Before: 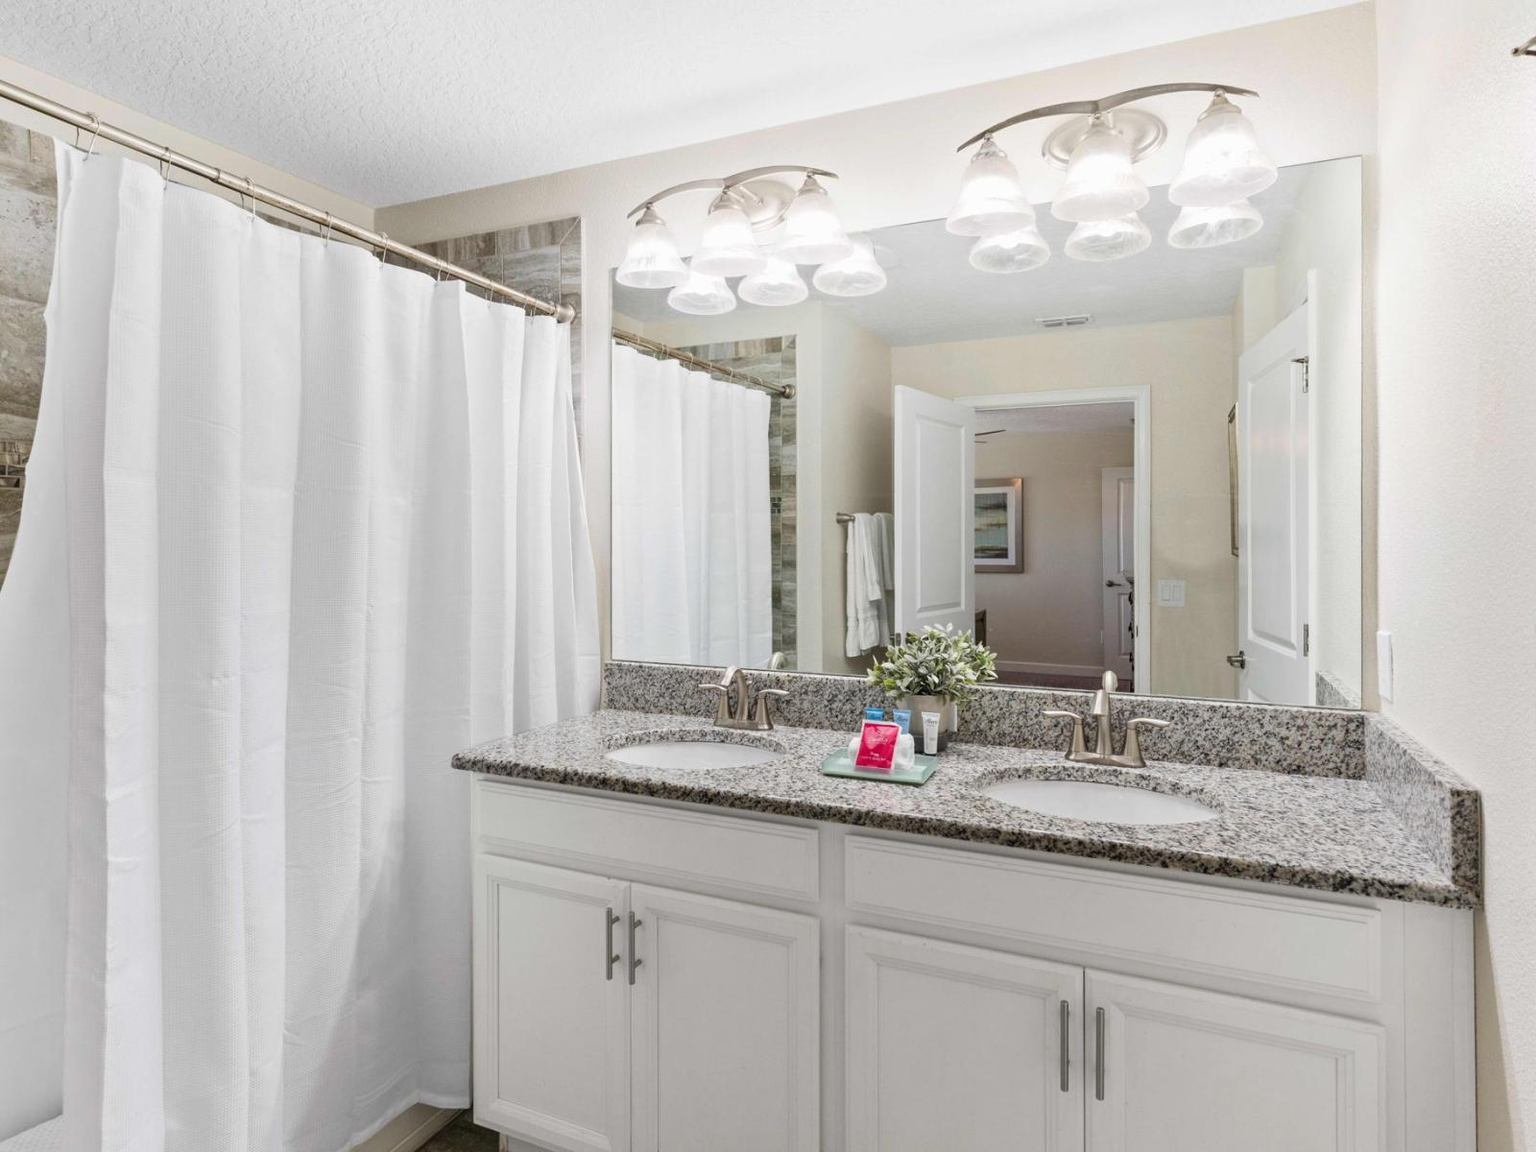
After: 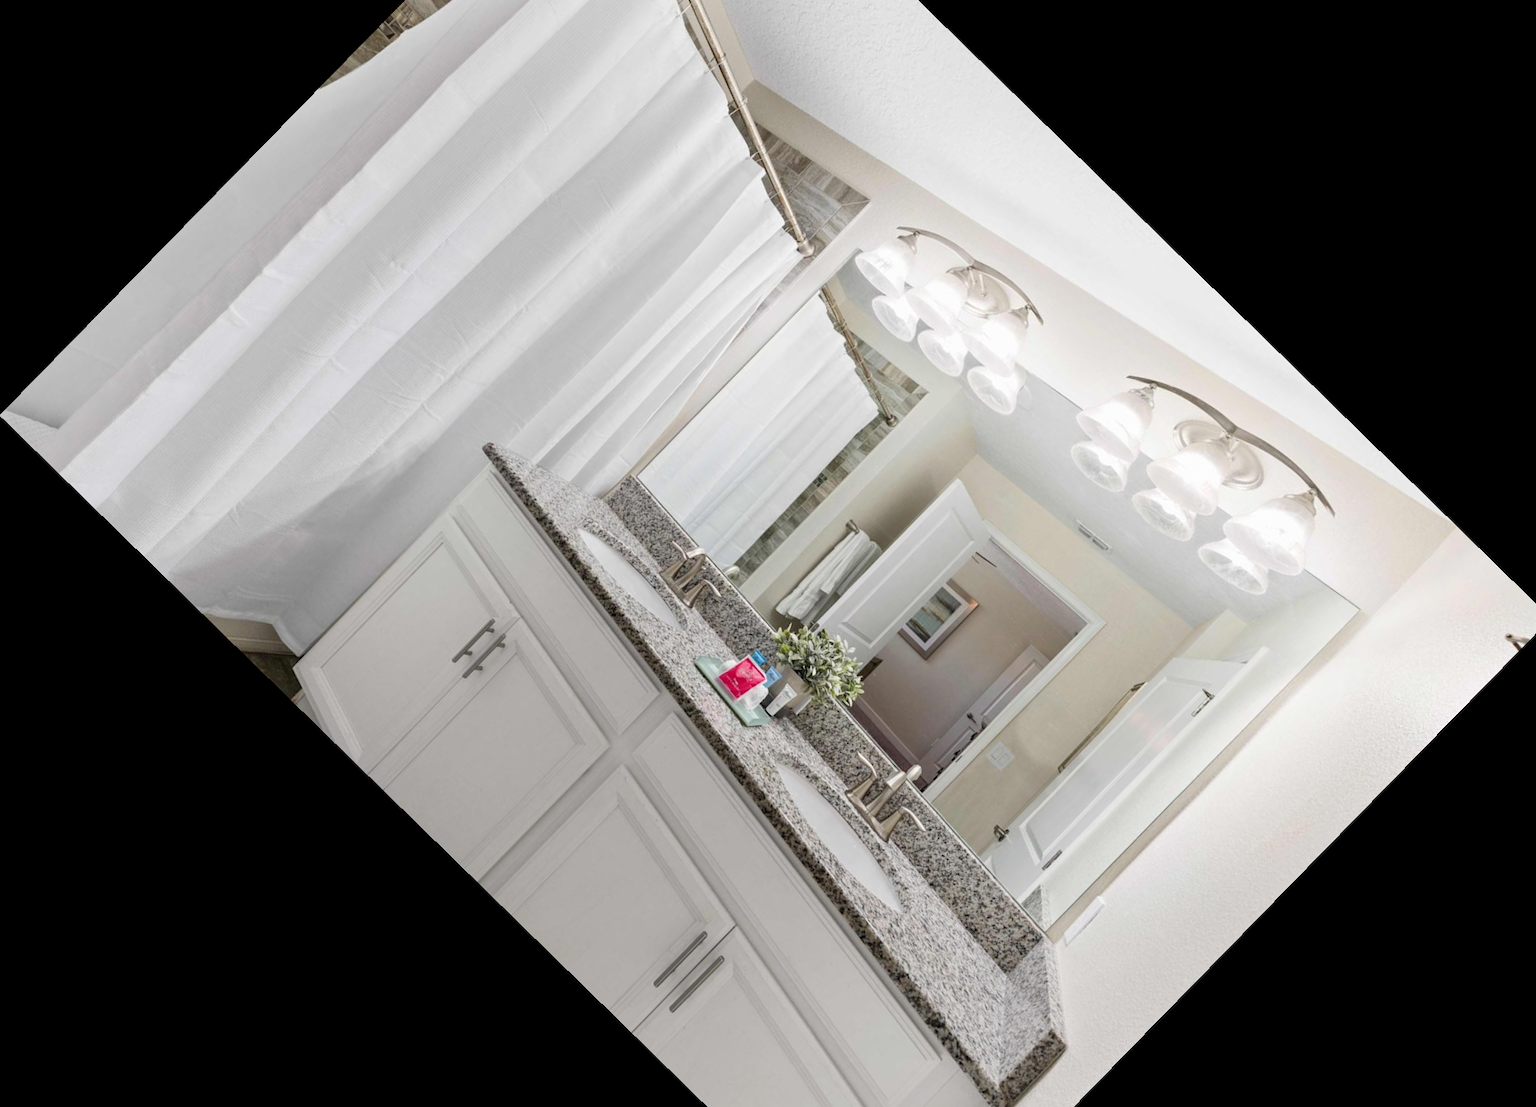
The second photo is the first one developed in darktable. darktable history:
crop and rotate: angle -44.32°, top 16.554%, right 0.868%, bottom 11.726%
